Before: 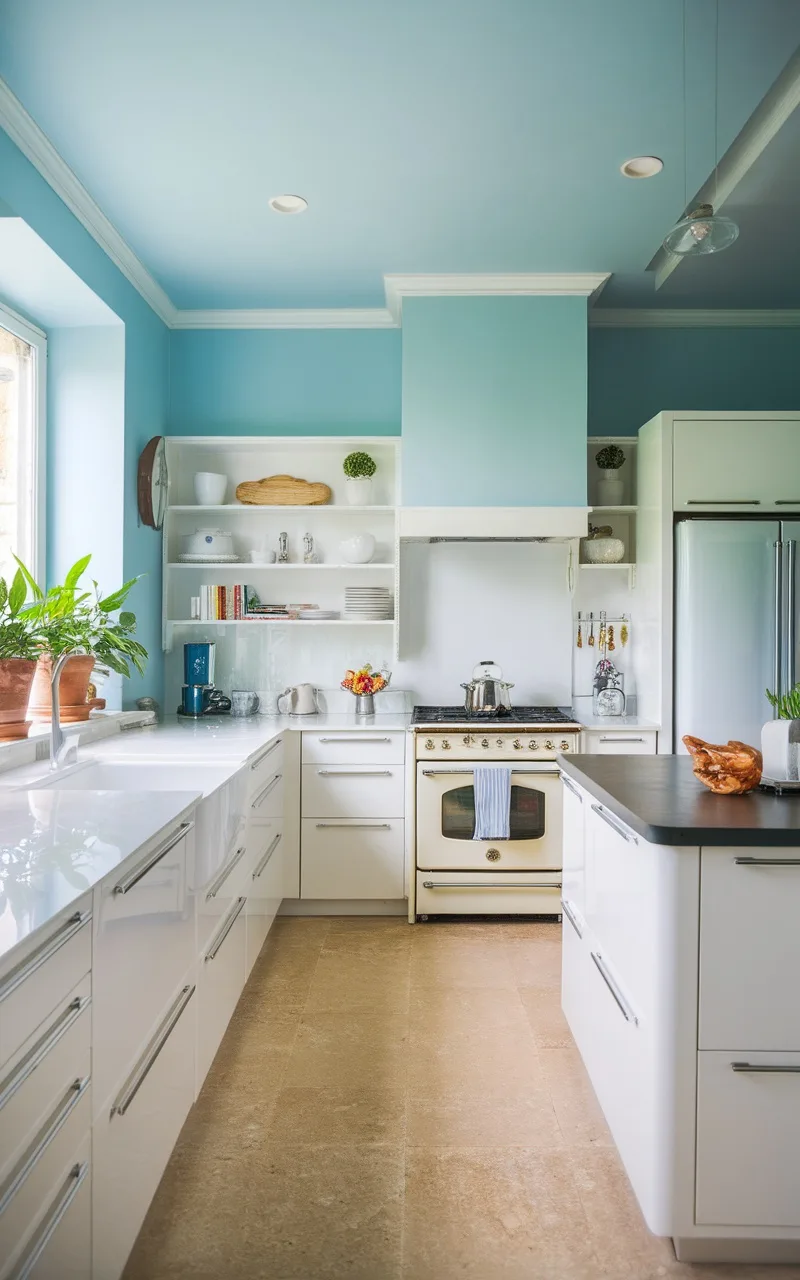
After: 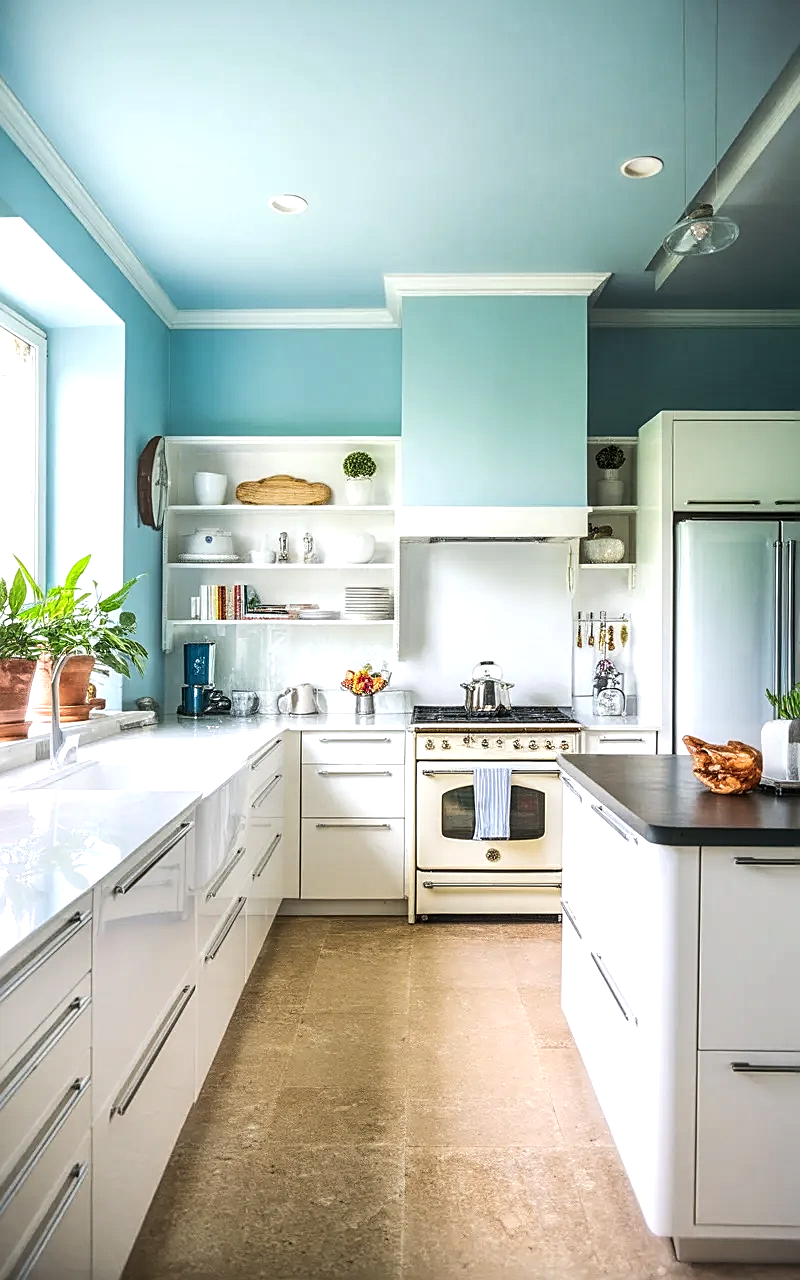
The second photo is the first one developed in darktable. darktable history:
sharpen: on, module defaults
tone equalizer: -8 EV -0.75 EV, -7 EV -0.7 EV, -6 EV -0.6 EV, -5 EV -0.4 EV, -3 EV 0.4 EV, -2 EV 0.6 EV, -1 EV 0.7 EV, +0 EV 0.75 EV, edges refinement/feathering 500, mask exposure compensation -1.57 EV, preserve details no
local contrast: on, module defaults
exposure: exposure -0.116 EV, compensate exposure bias true, compensate highlight preservation false
